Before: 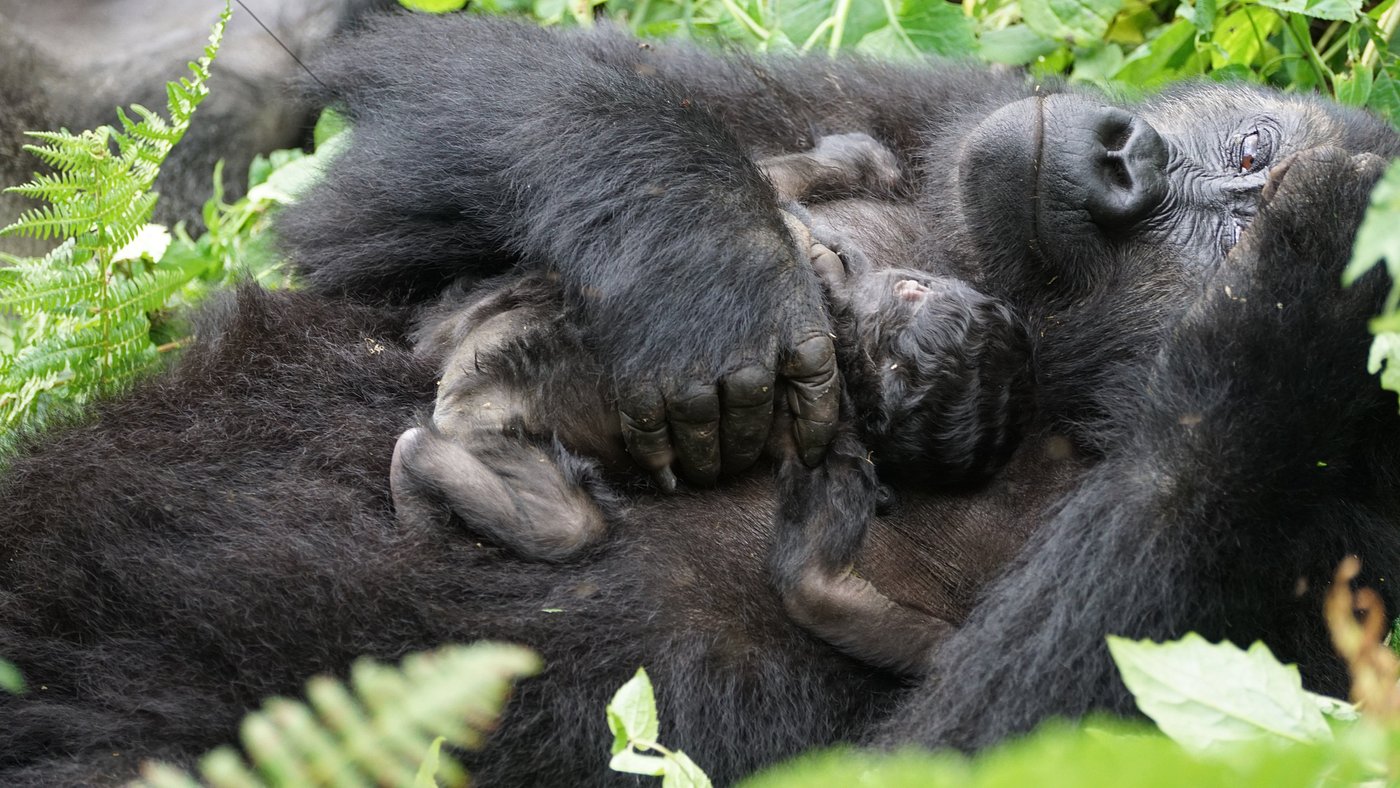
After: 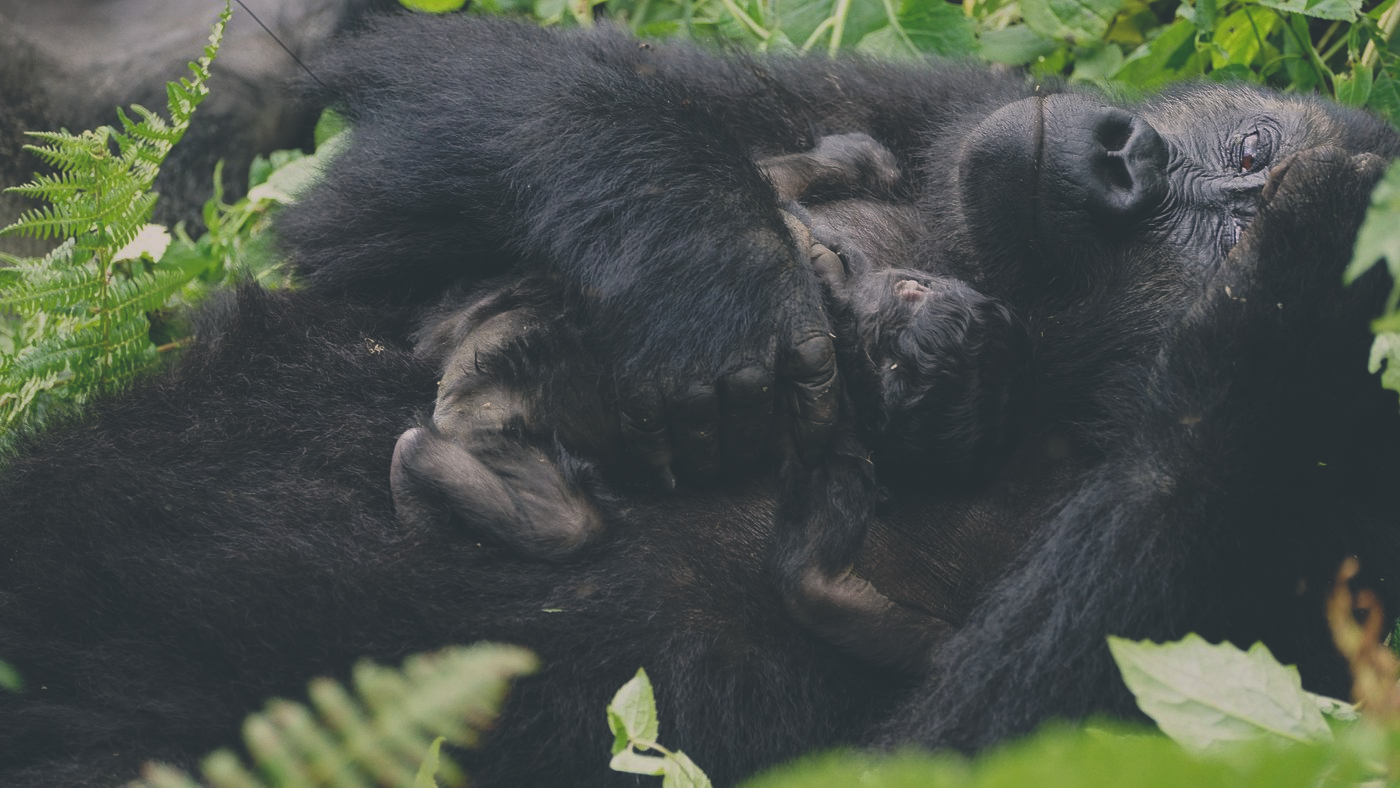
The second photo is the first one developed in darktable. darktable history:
color correction: highlights a* 5.38, highlights b* 5.3, shadows a* -4.26, shadows b* -5.11
exposure: exposure -0.582 EV, compensate highlight preservation false
rgb curve: curves: ch0 [(0, 0.186) (0.314, 0.284) (0.775, 0.708) (1, 1)], compensate middle gray true, preserve colors none
